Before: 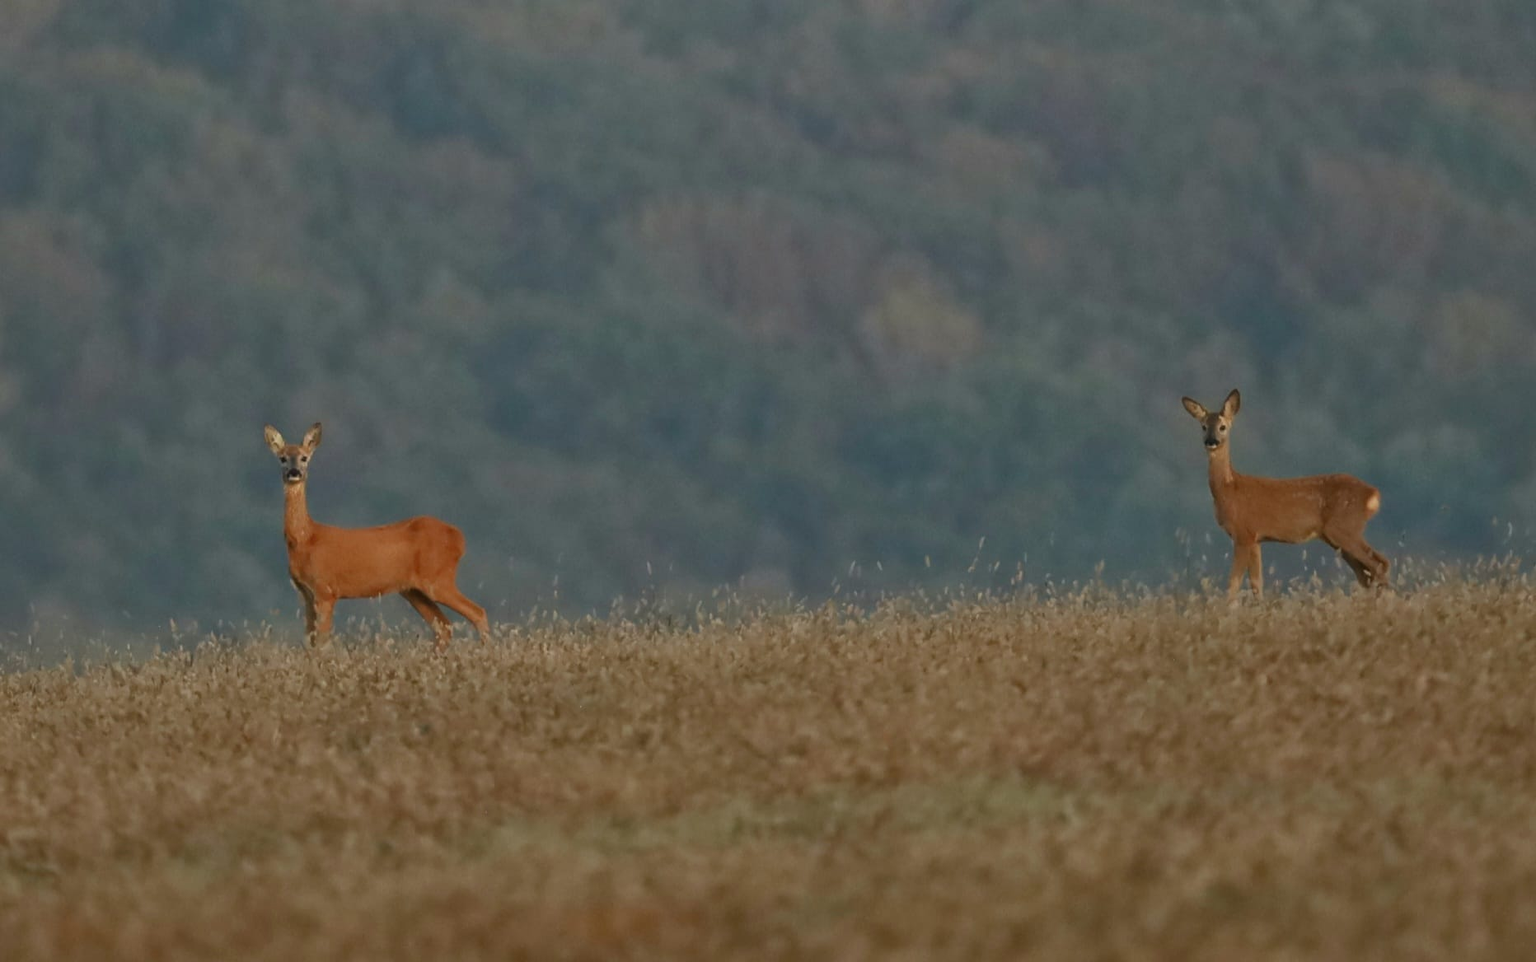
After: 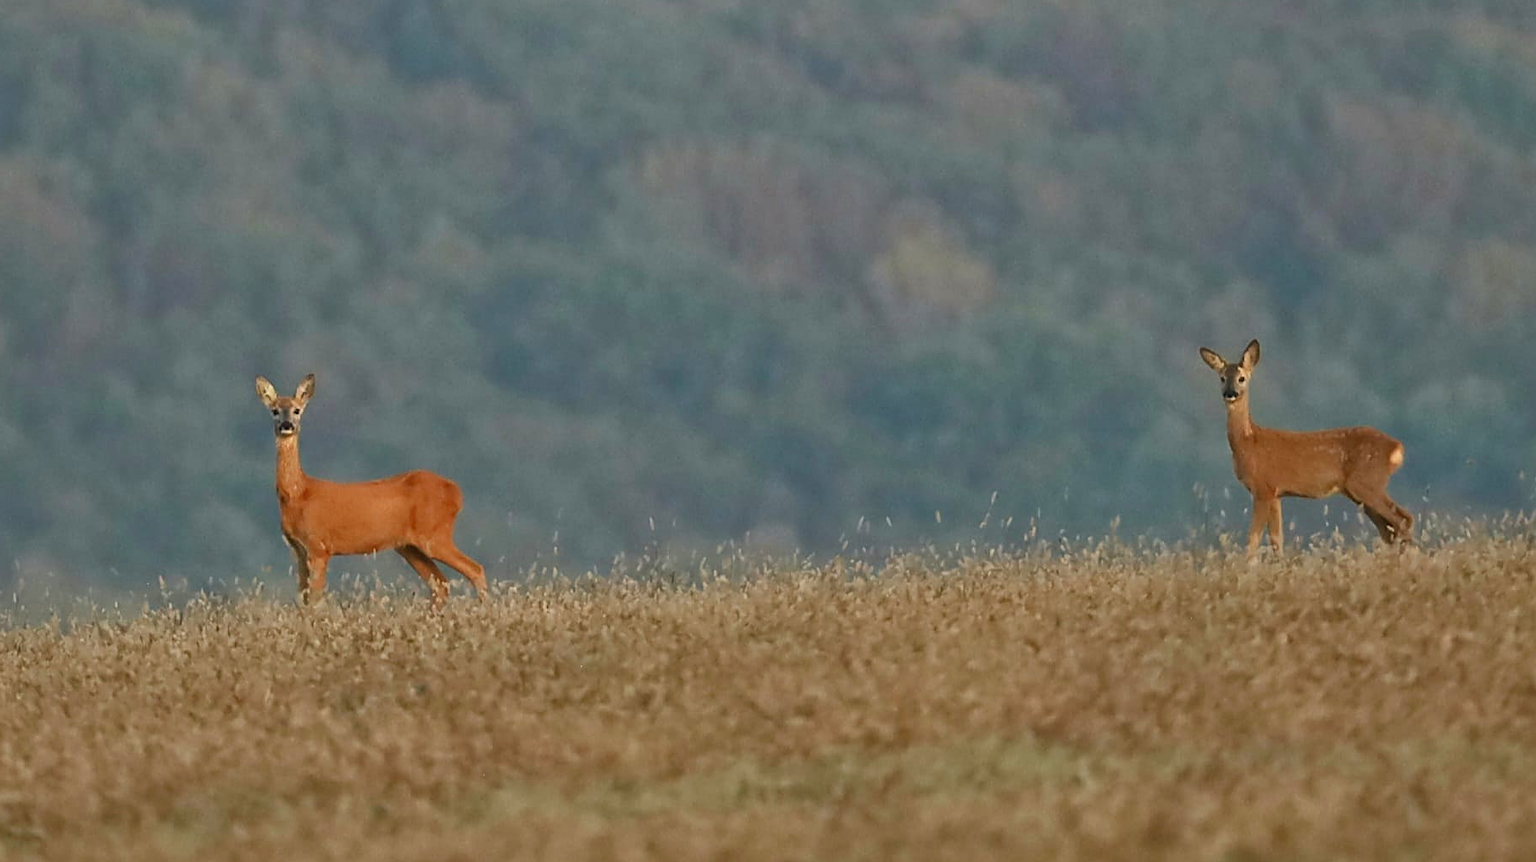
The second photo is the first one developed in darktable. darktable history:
sharpen: on, module defaults
contrast brightness saturation: contrast 0.195, brightness 0.166, saturation 0.218
crop: left 1.07%, top 6.168%, right 1.713%, bottom 6.699%
shadows and highlights: soften with gaussian
